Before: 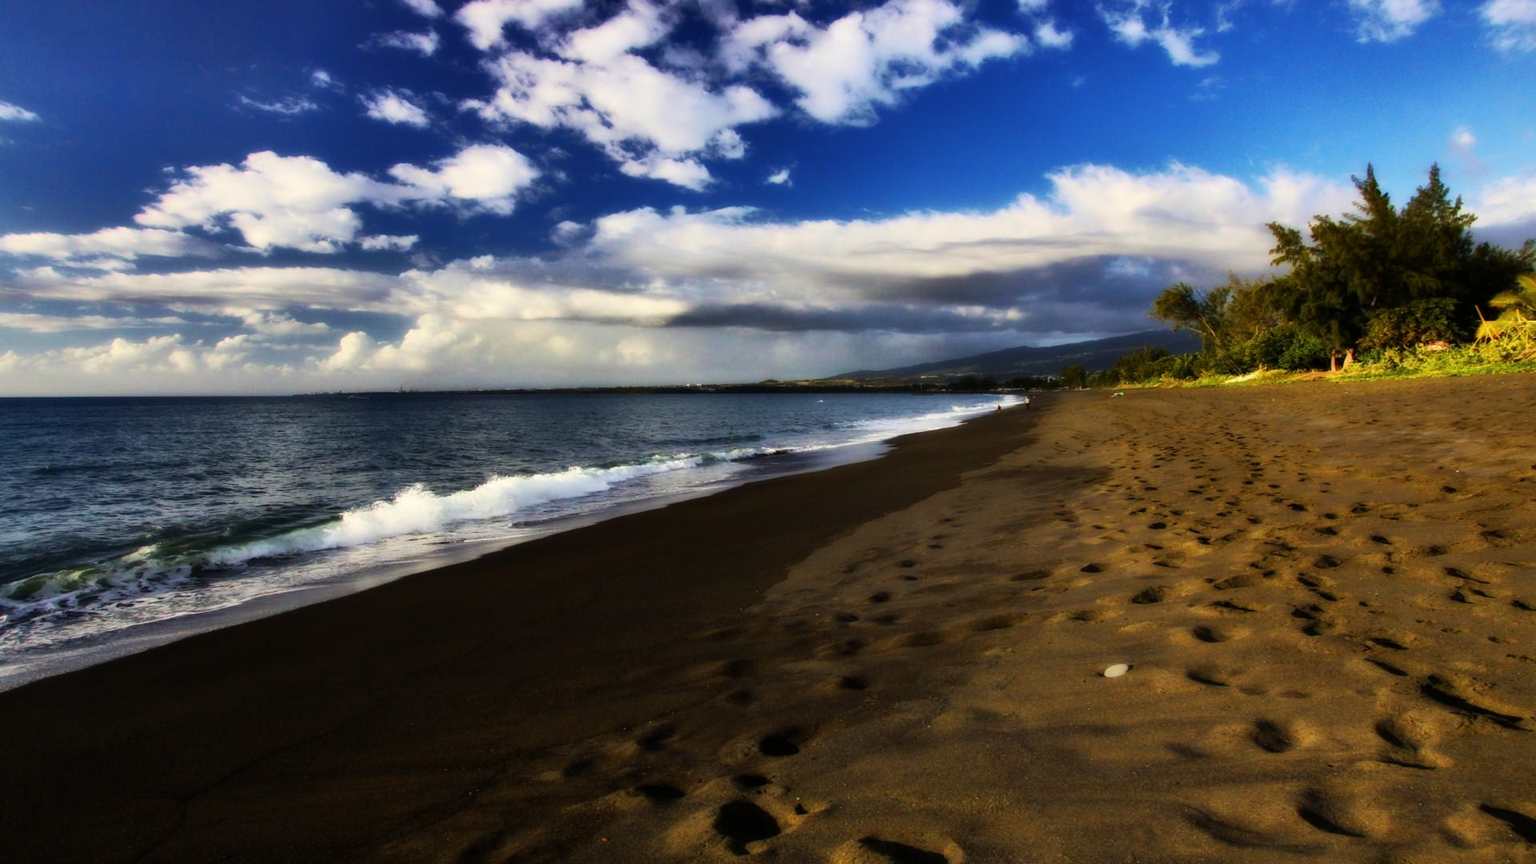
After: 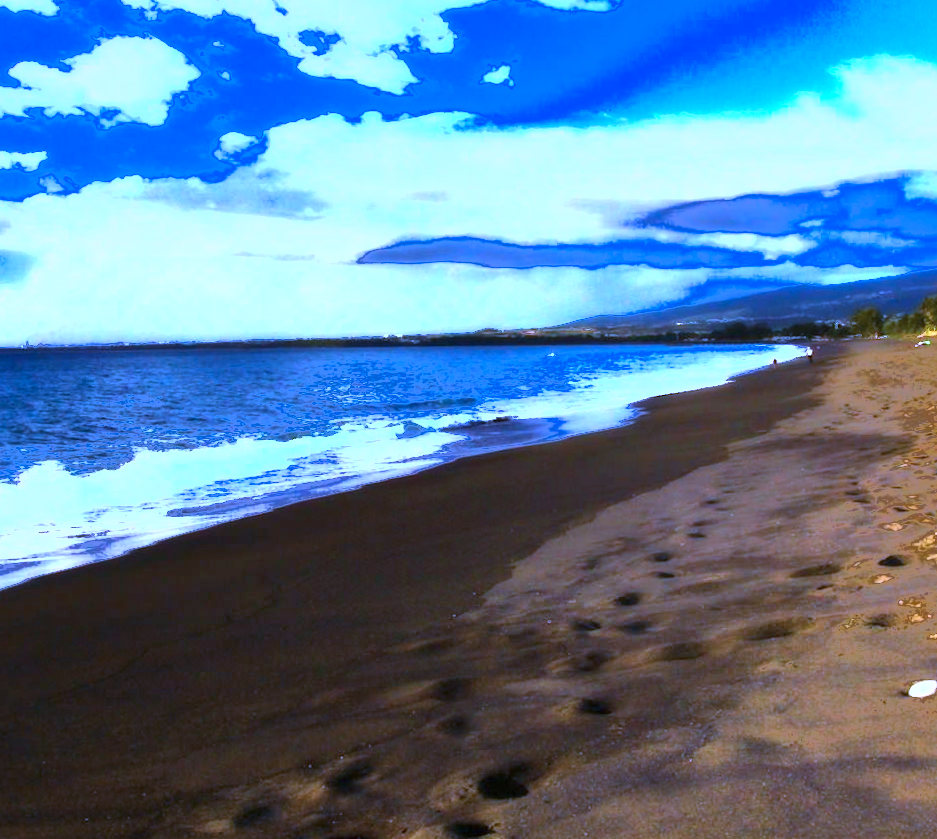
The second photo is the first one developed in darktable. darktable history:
rotate and perspective: rotation -0.45°, automatic cropping original format, crop left 0.008, crop right 0.992, crop top 0.012, crop bottom 0.988
exposure: black level correction 0, exposure 1.6 EV, compensate exposure bias true, compensate highlight preservation false
crop and rotate: angle 0.02°, left 24.353%, top 13.219%, right 26.156%, bottom 8.224%
color correction: highlights a* -9.73, highlights b* -21.22
fill light: exposure -0.73 EV, center 0.69, width 2.2
white balance: red 0.98, blue 1.61
velvia: on, module defaults
